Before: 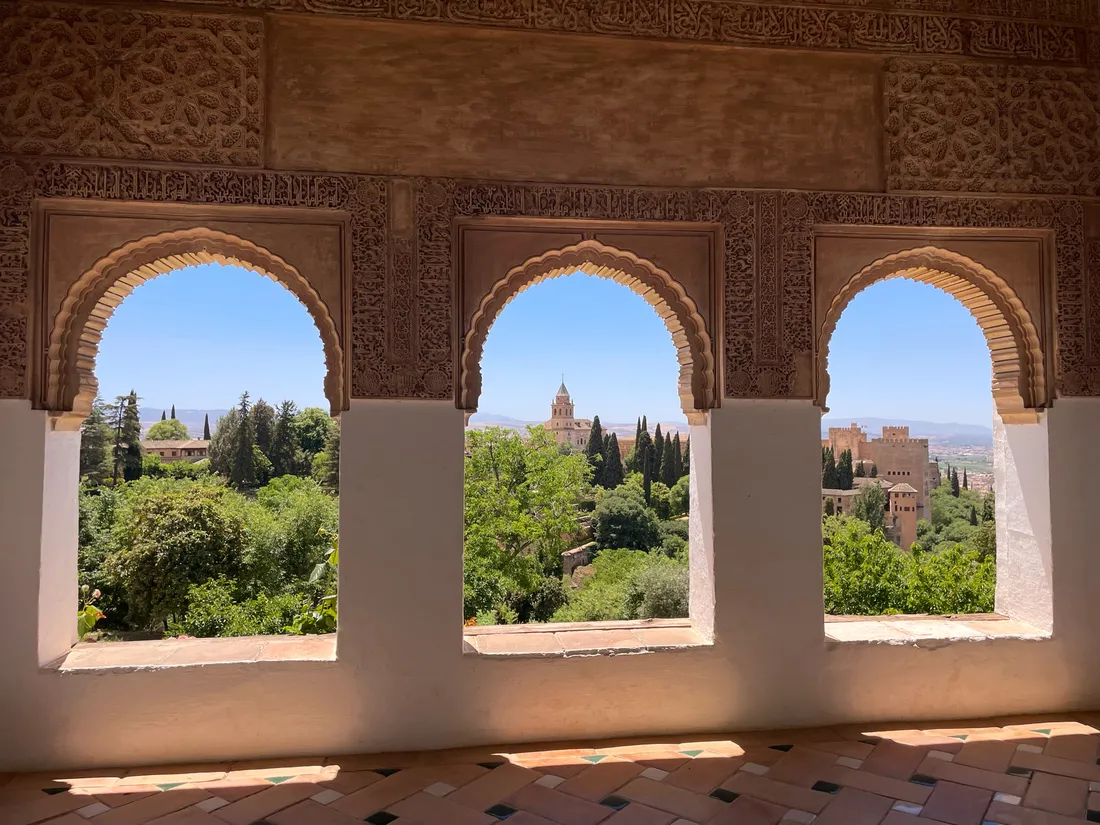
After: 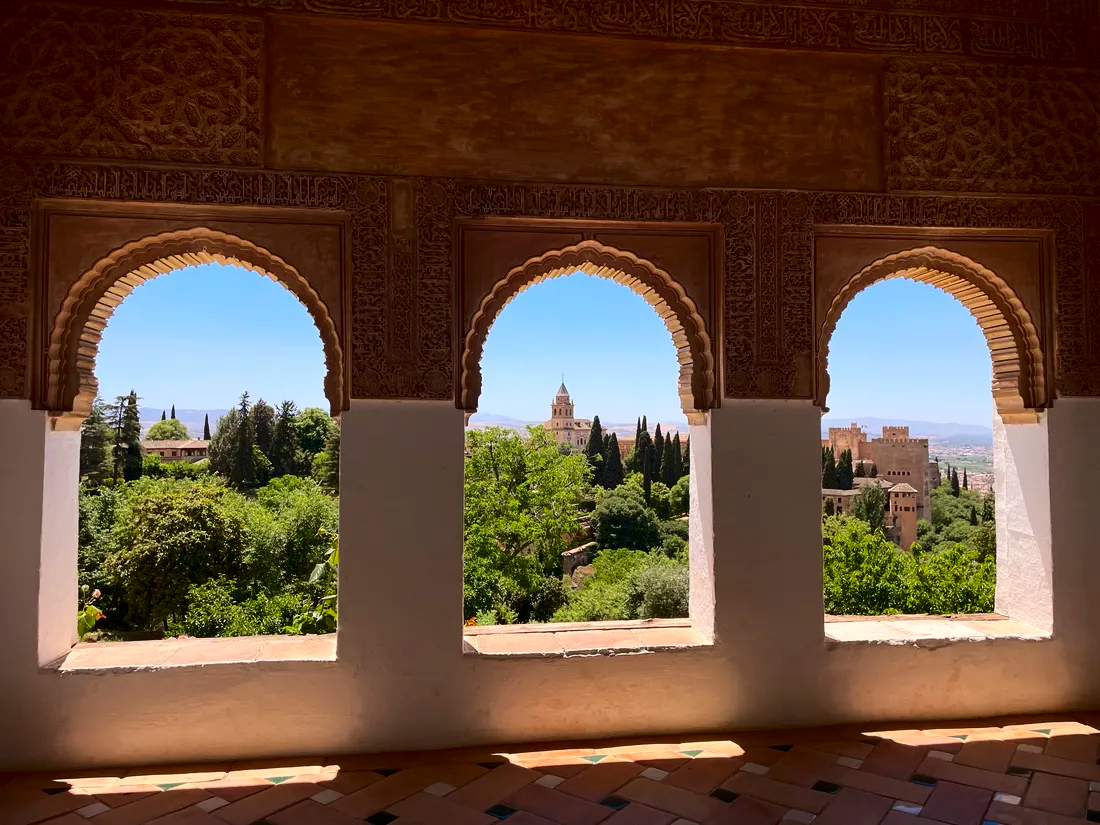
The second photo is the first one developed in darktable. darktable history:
contrast brightness saturation: contrast 0.207, brightness -0.113, saturation 0.206
